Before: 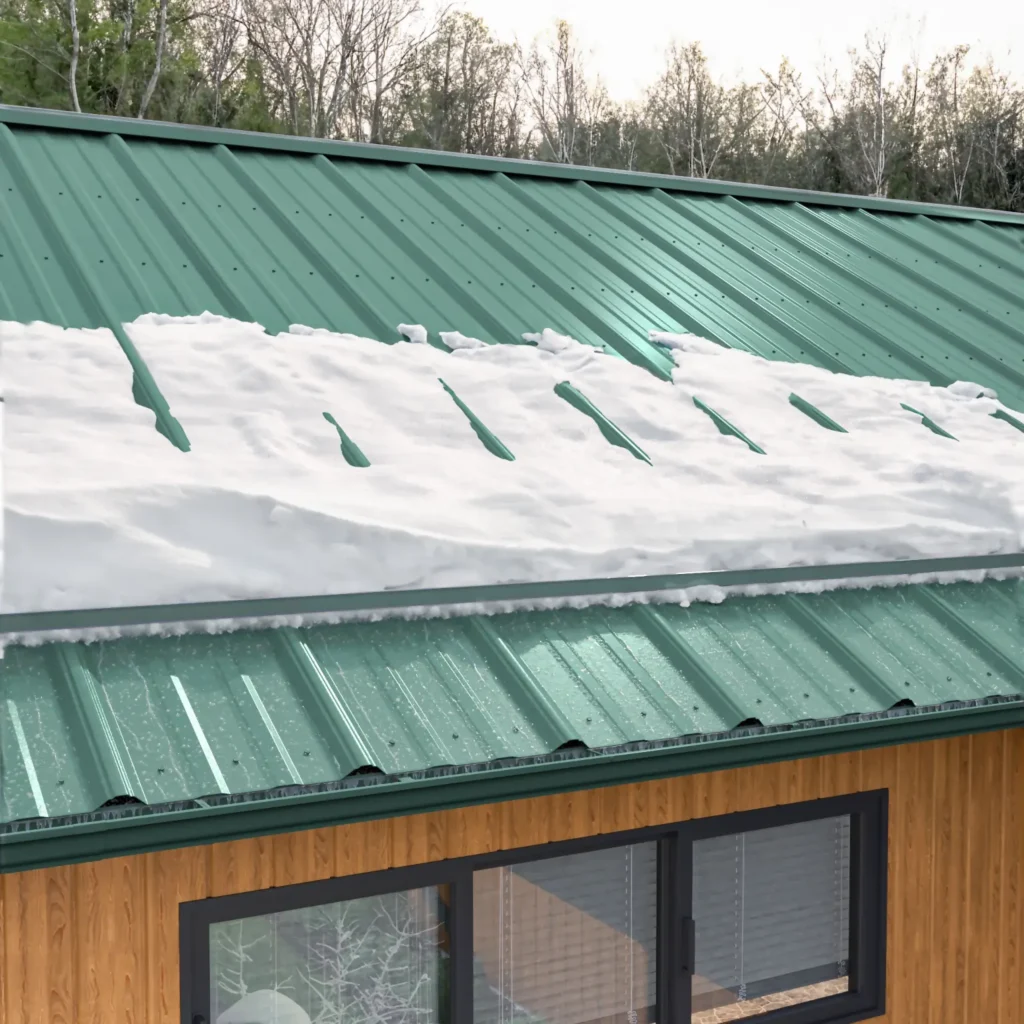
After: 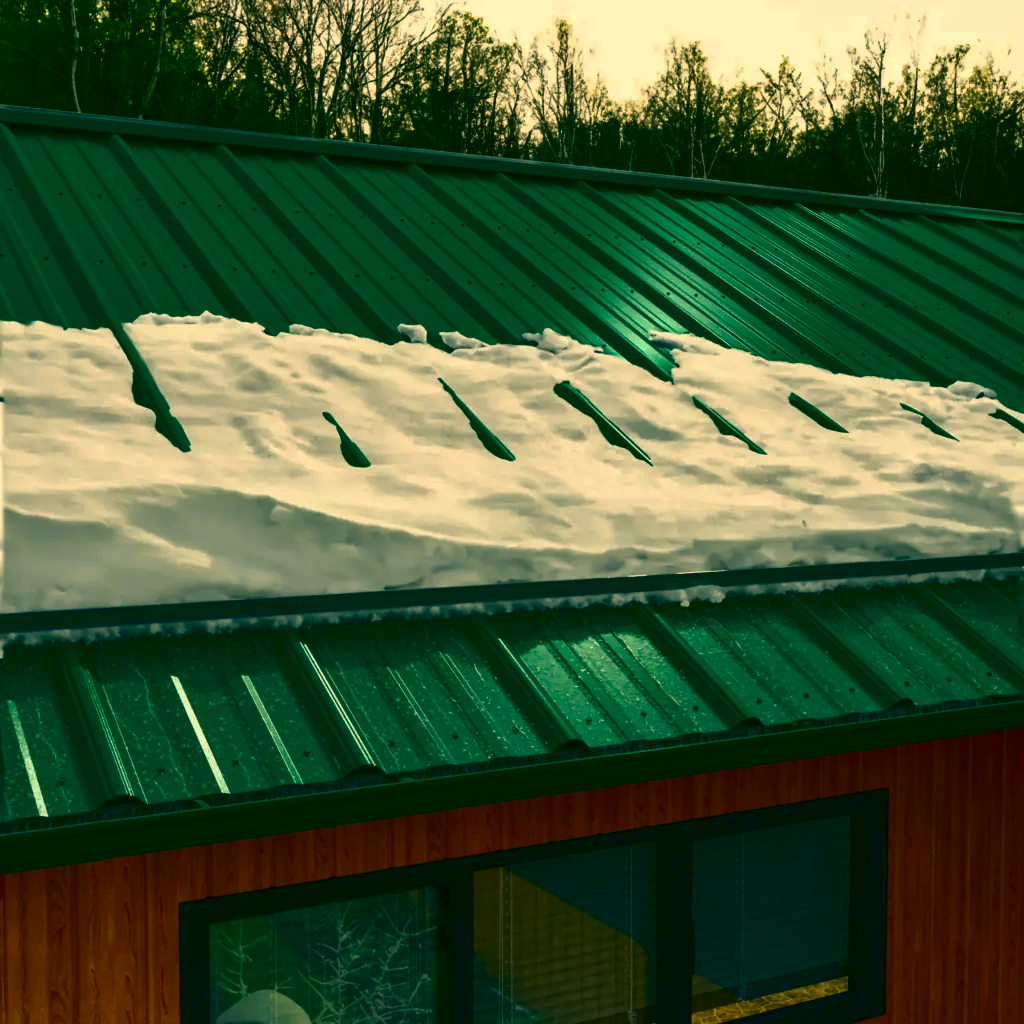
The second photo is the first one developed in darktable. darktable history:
color correction: highlights a* 5.62, highlights b* 33.57, shadows a* -25.86, shadows b* 4.02
contrast brightness saturation: brightness -1, saturation 1
